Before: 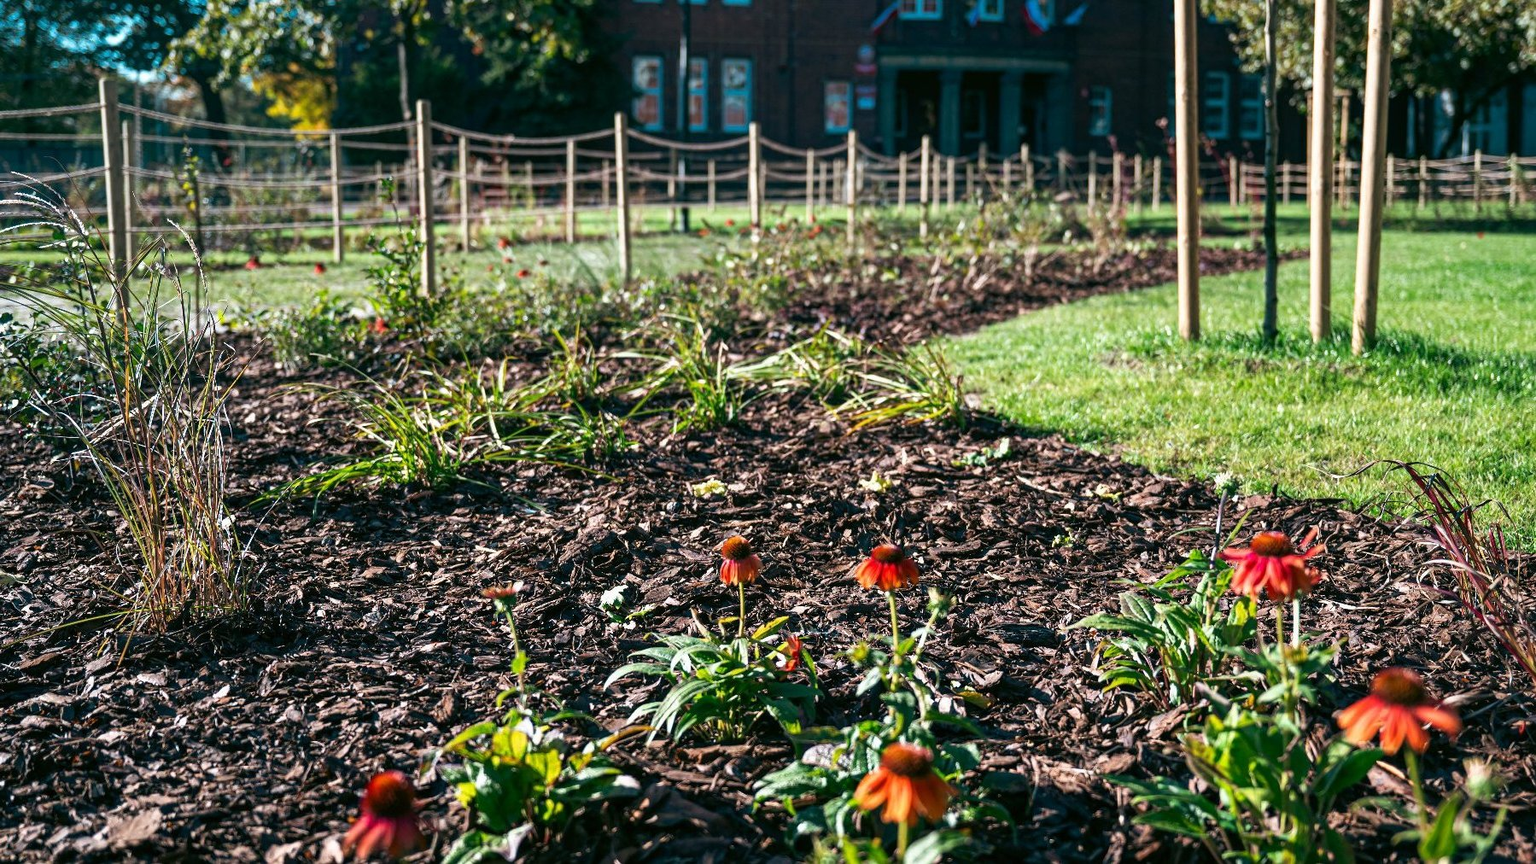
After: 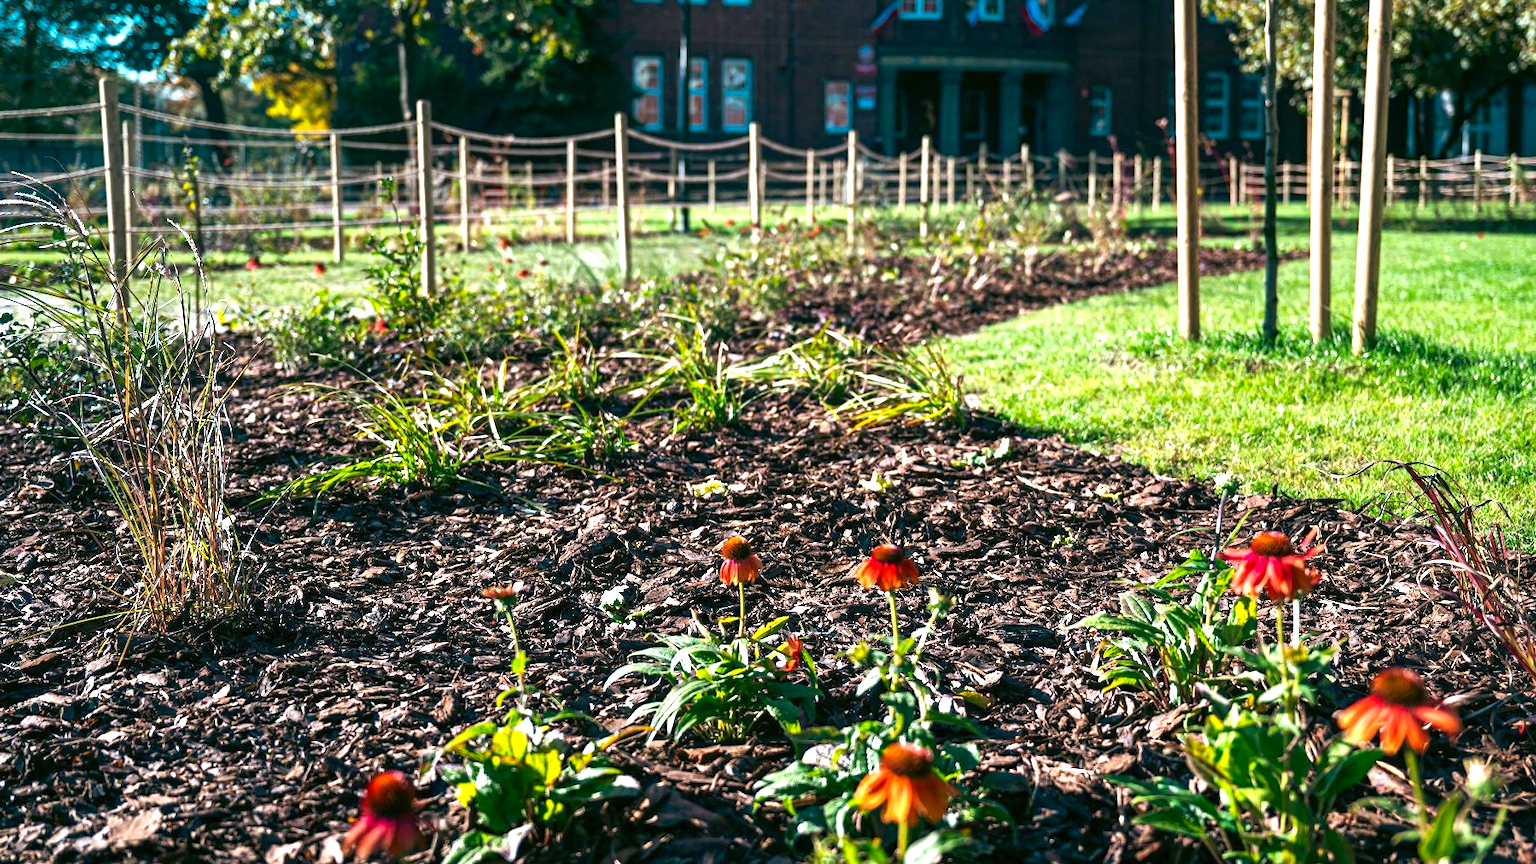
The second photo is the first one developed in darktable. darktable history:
color balance rgb: perceptual saturation grading › global saturation 0.716%, perceptual brilliance grading › global brilliance 24.297%, global vibrance 20%
exposure: exposure -0.142 EV, compensate highlight preservation false
